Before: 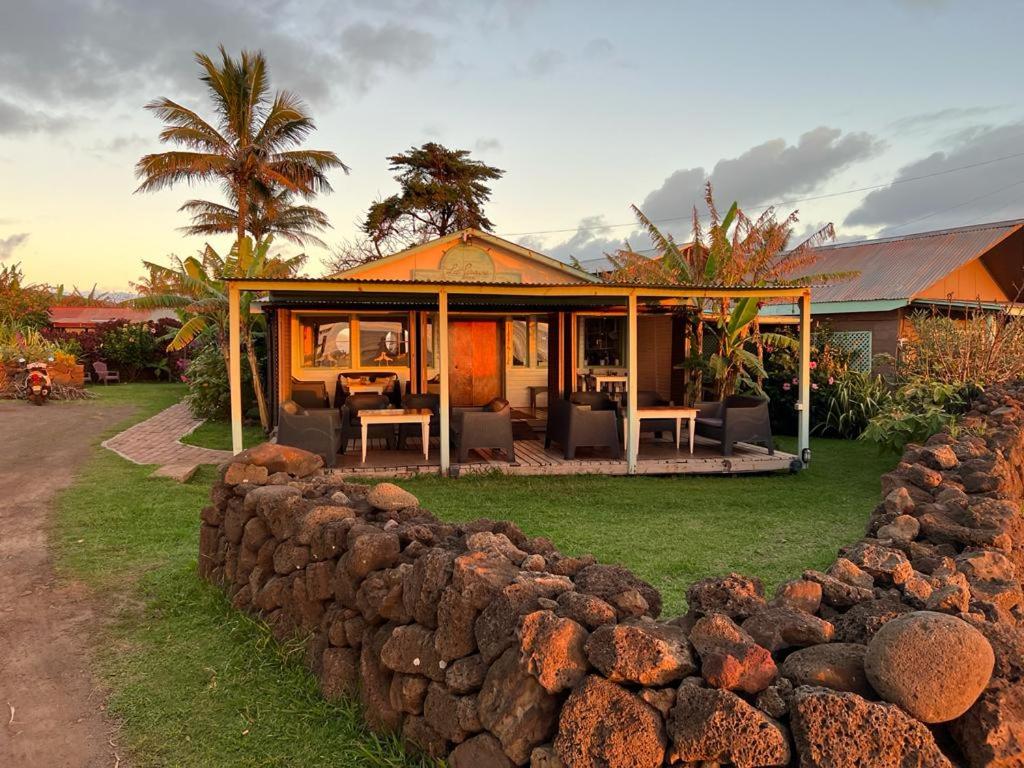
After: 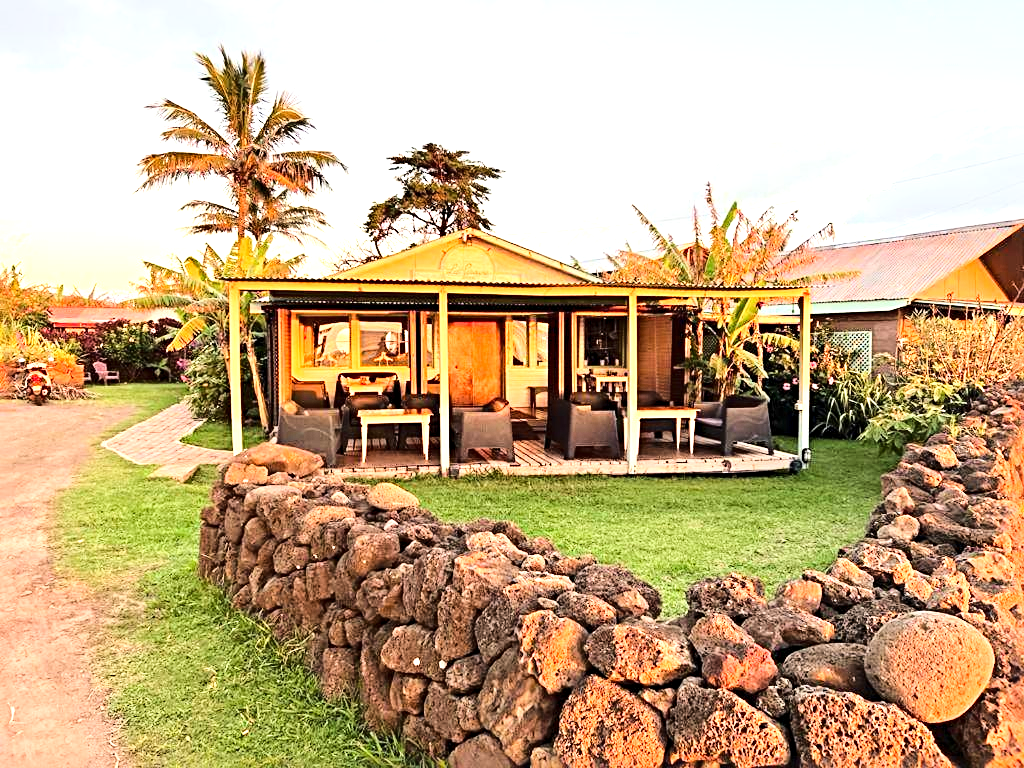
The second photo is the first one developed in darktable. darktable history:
base curve: curves: ch0 [(0, 0) (0.036, 0.025) (0.121, 0.166) (0.206, 0.329) (0.605, 0.79) (1, 1)]
exposure: black level correction 0, exposure 1.519 EV, compensate highlight preservation false
sharpen: radius 4.878
